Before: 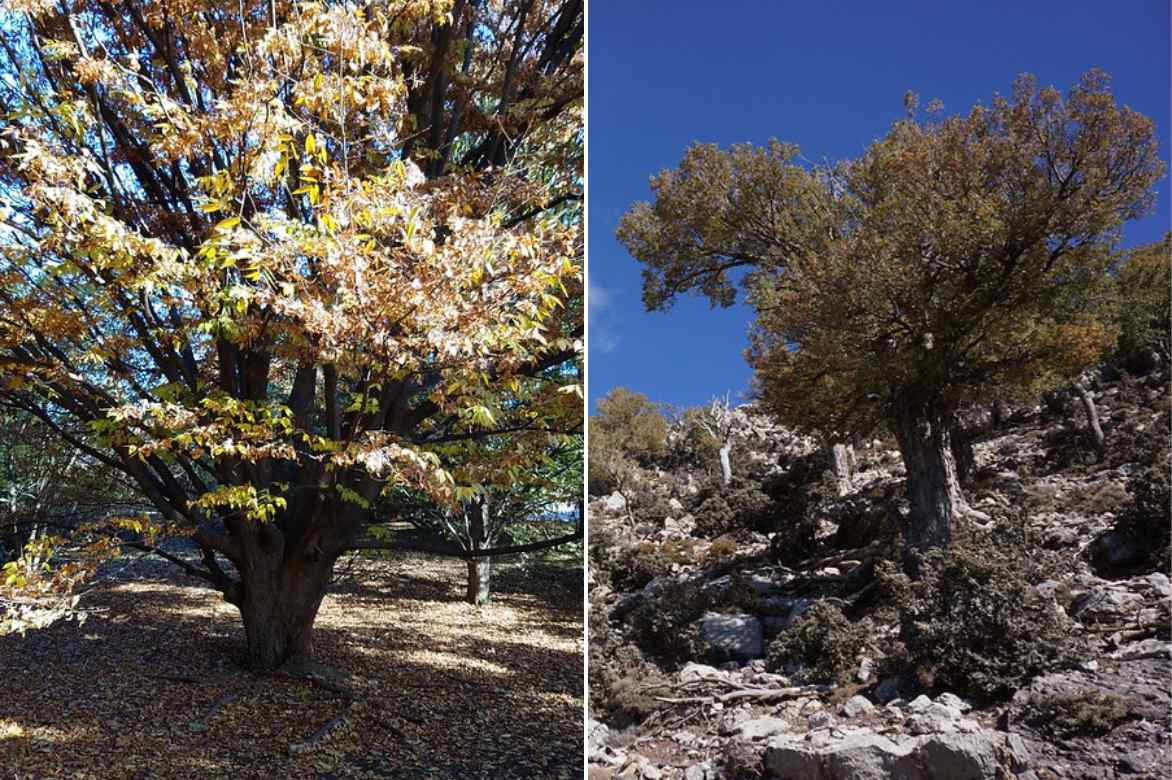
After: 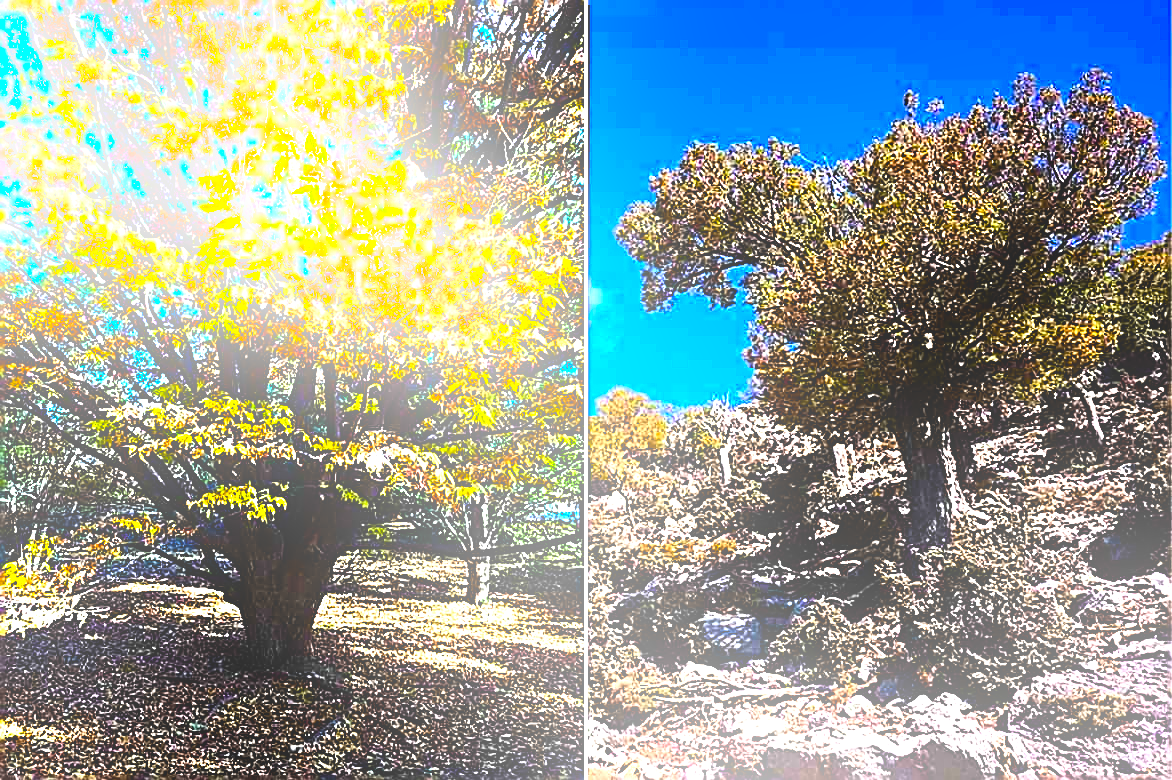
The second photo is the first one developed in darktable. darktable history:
tone equalizer: -8 EV -1.08 EV, -7 EV -1.01 EV, -6 EV -0.867 EV, -5 EV -0.578 EV, -3 EV 0.578 EV, -2 EV 0.867 EV, -1 EV 1.01 EV, +0 EV 1.08 EV, edges refinement/feathering 500, mask exposure compensation -1.57 EV, preserve details no
color balance rgb: linear chroma grading › global chroma 50%, perceptual saturation grading › global saturation 2.34%, global vibrance 6.64%, contrast 12.71%, saturation formula JzAzBz (2021)
exposure: black level correction 0, exposure 0.7 EV, compensate exposure bias true, compensate highlight preservation false
bloom: on, module defaults
local contrast: highlights 100%, shadows 100%, detail 120%, midtone range 0.2
sharpen: amount 2
contrast brightness saturation: contrast 0.13, brightness -0.05, saturation 0.16
